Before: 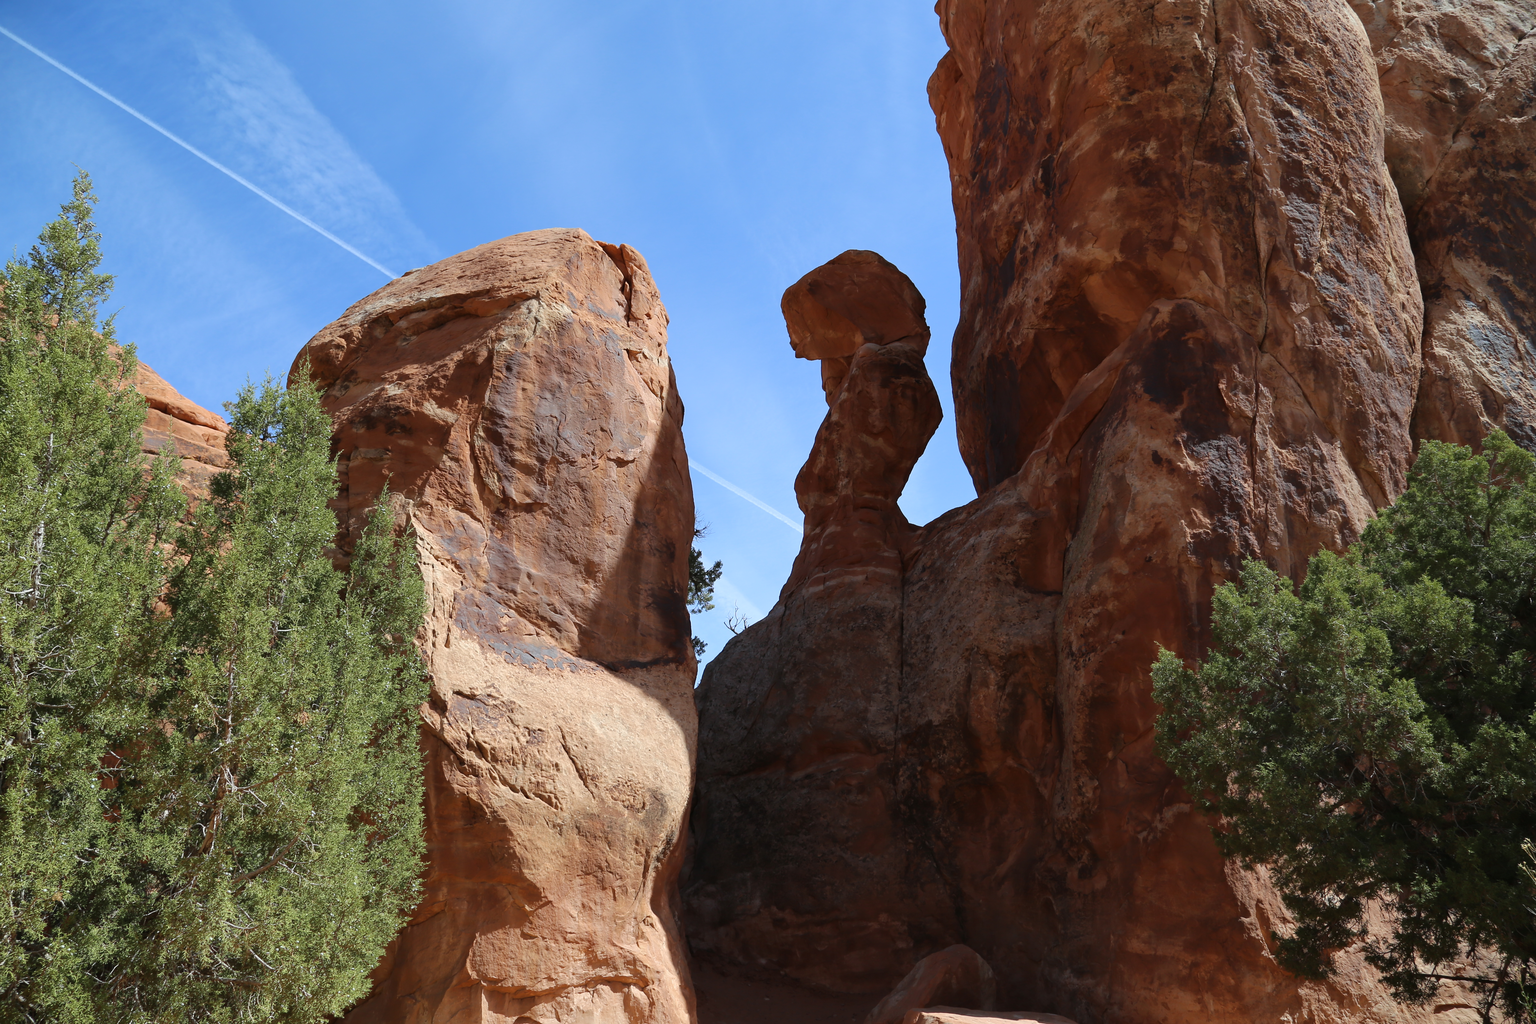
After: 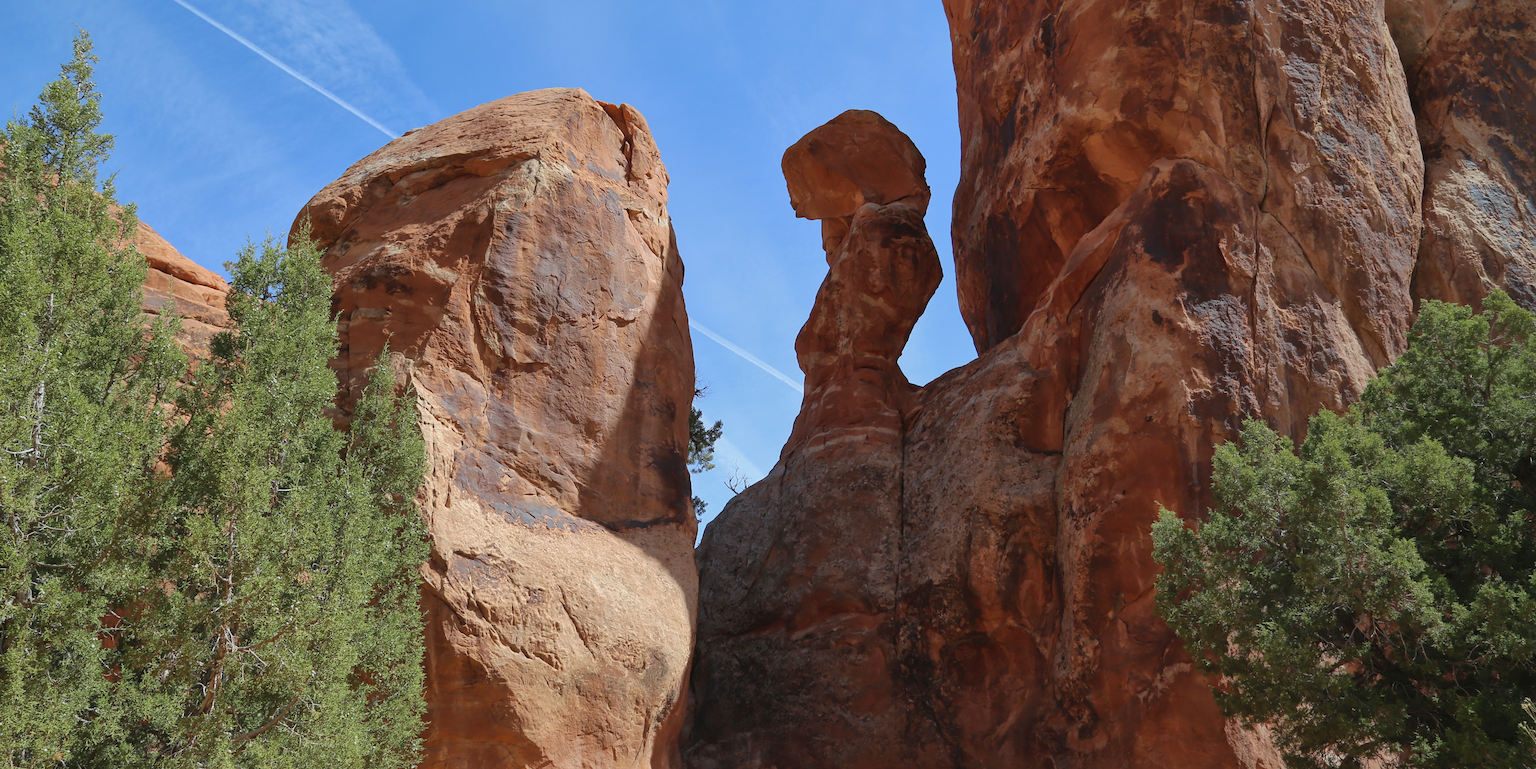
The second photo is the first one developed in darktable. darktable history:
shadows and highlights: on, module defaults
contrast equalizer: y [[0.5, 0.5, 0.468, 0.5, 0.5, 0.5], [0.5 ×6], [0.5 ×6], [0 ×6], [0 ×6]]
crop: top 13.759%, bottom 11.087%
